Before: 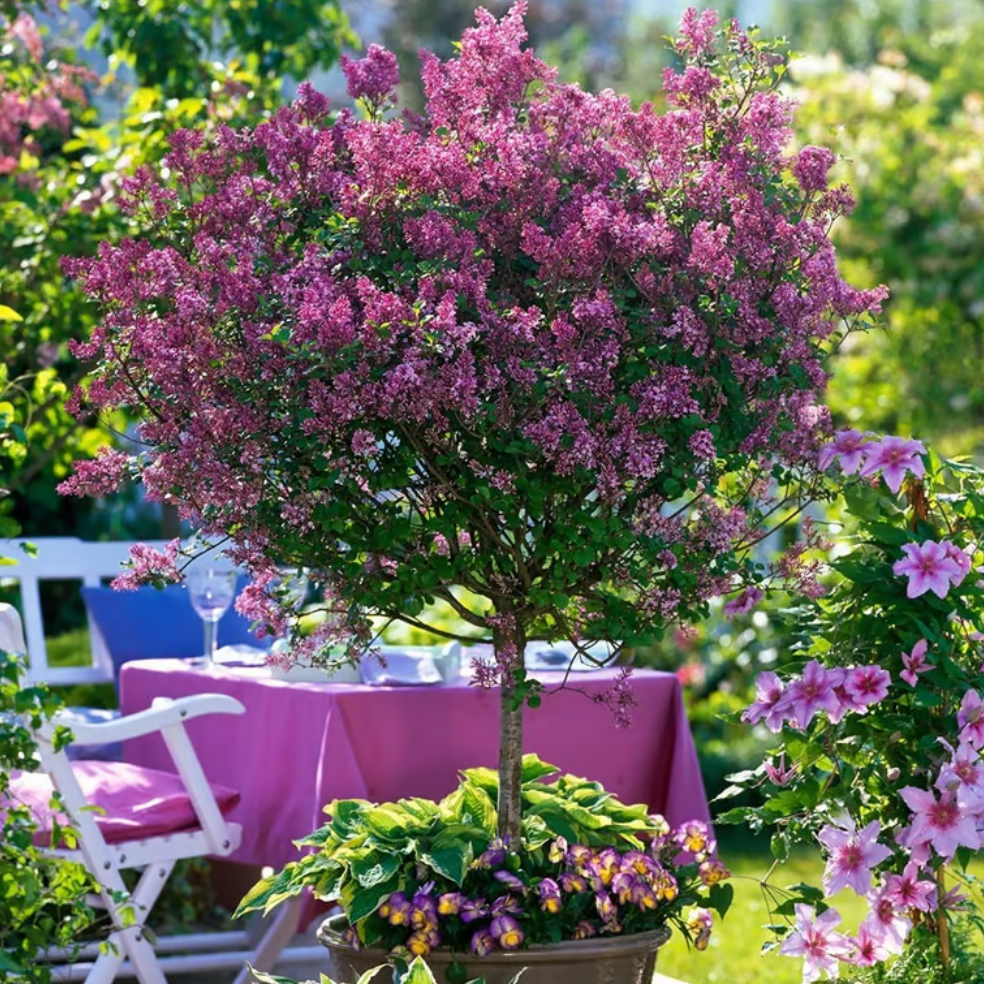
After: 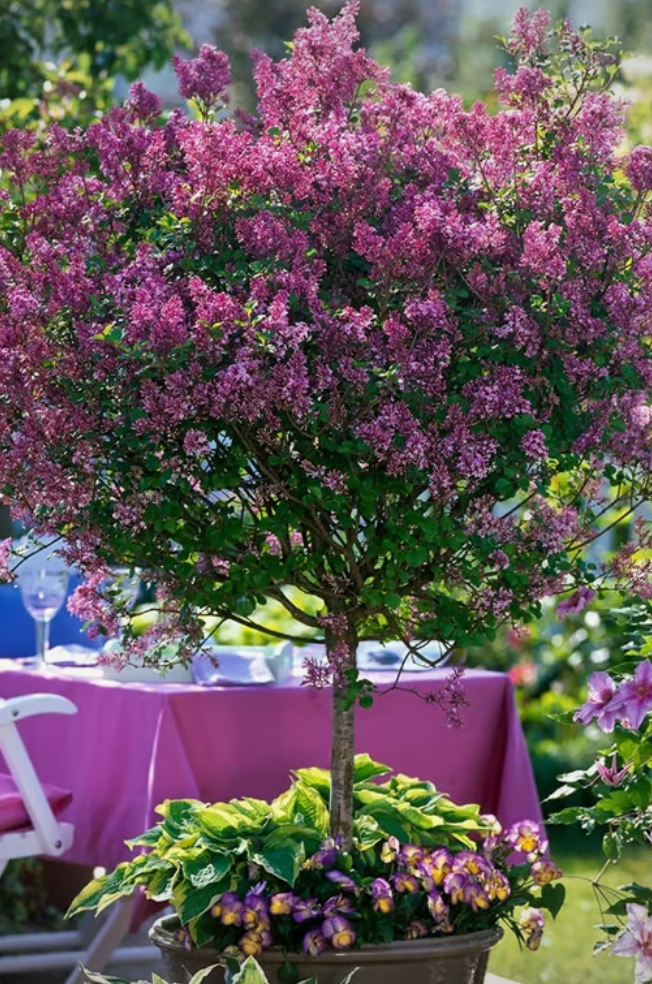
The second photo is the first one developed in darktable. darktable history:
exposure: exposure -0.115 EV, compensate exposure bias true, compensate highlight preservation false
crop: left 17.147%, right 16.534%
tone equalizer: on, module defaults
vignetting: fall-off start 97.24%, width/height ratio 1.187
